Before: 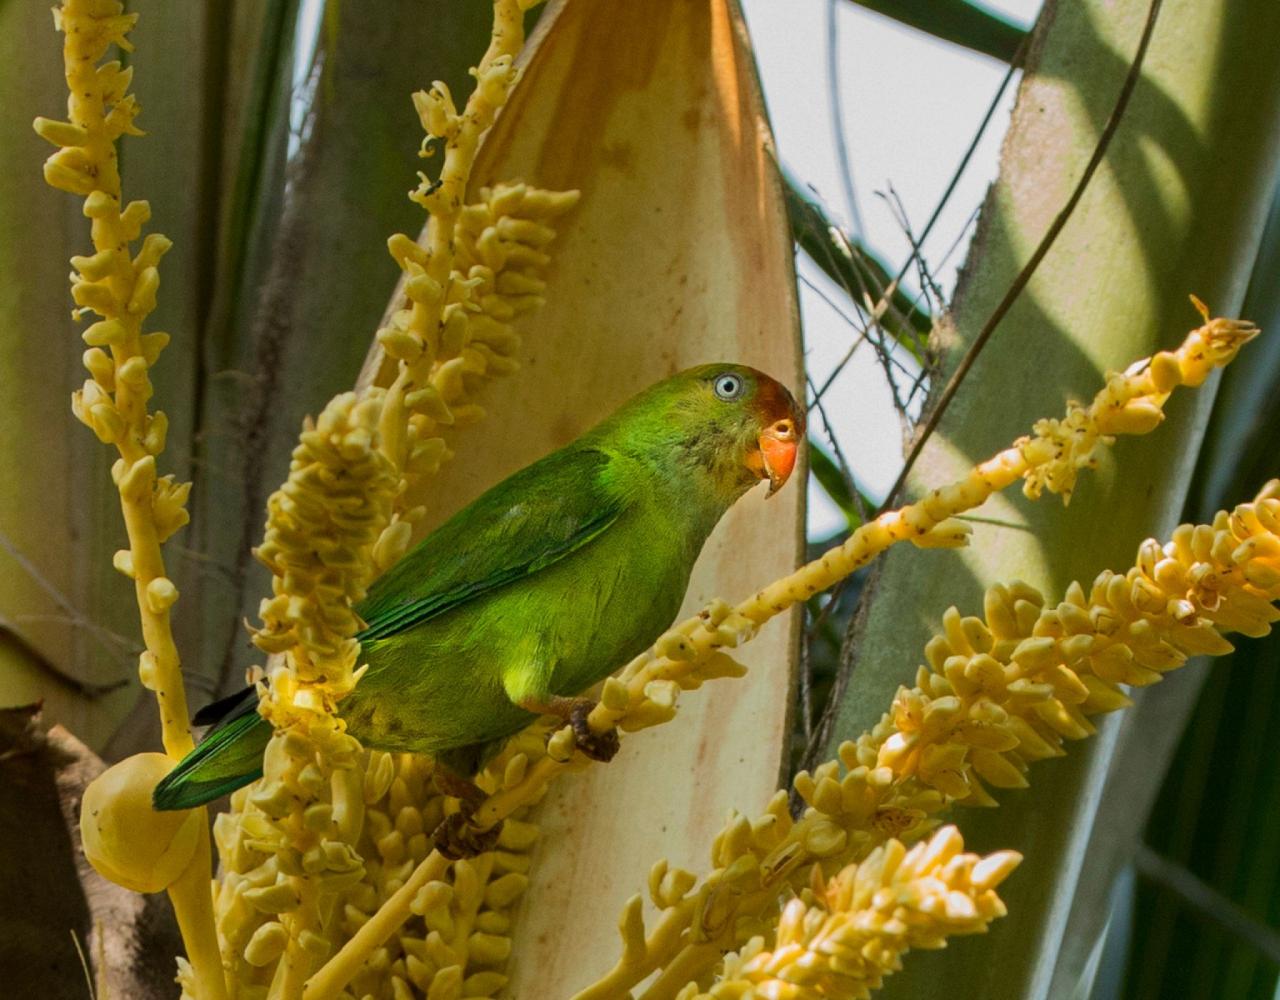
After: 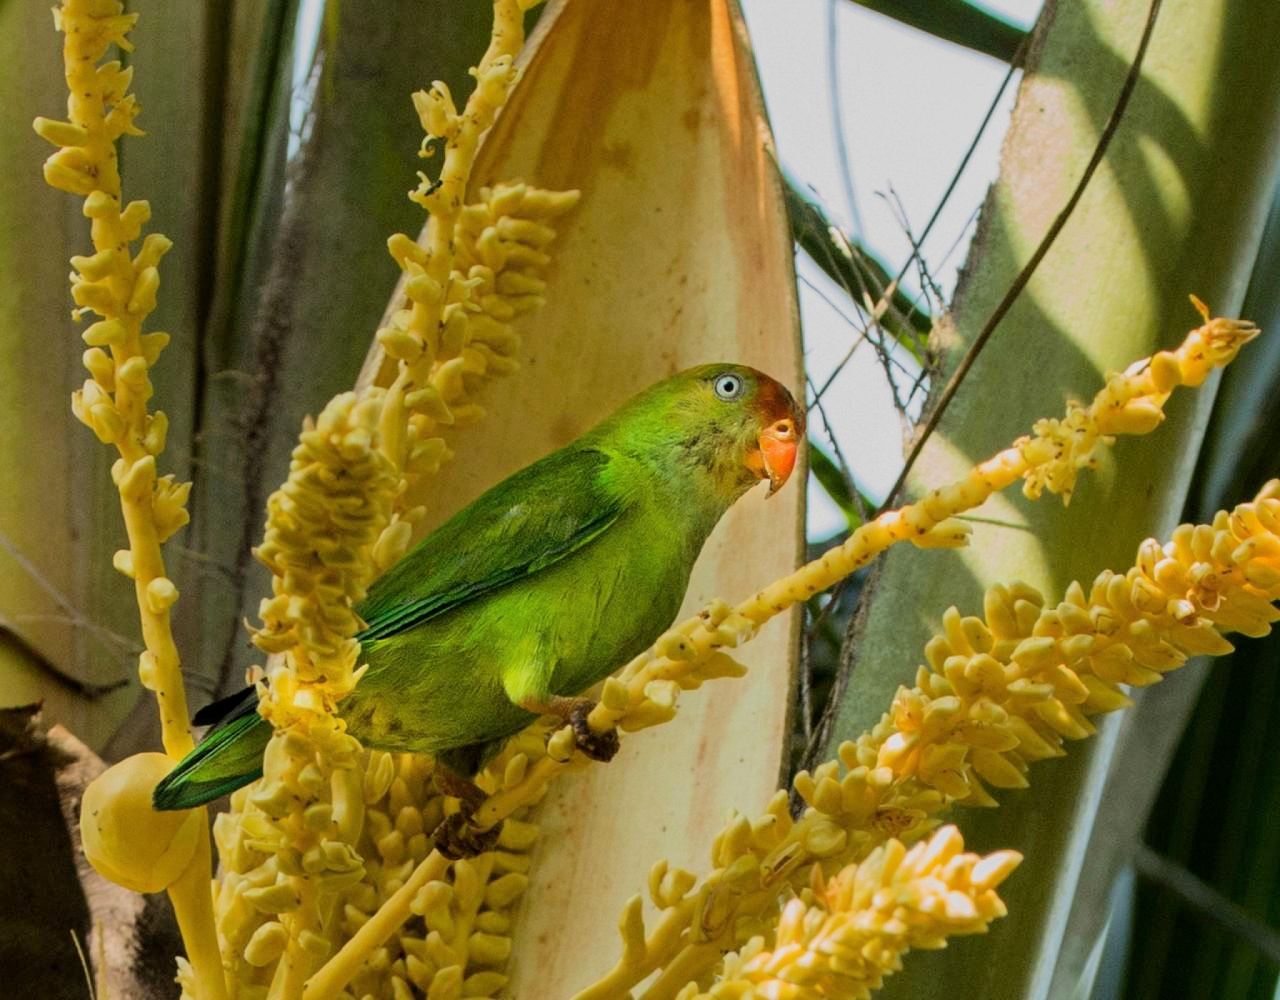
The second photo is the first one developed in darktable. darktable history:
filmic rgb: black relative exposure -7.65 EV, white relative exposure 4.56 EV, threshold 5.94 EV, hardness 3.61, color science v6 (2022), enable highlight reconstruction true
exposure: black level correction 0, exposure 0.498 EV, compensate highlight preservation false
